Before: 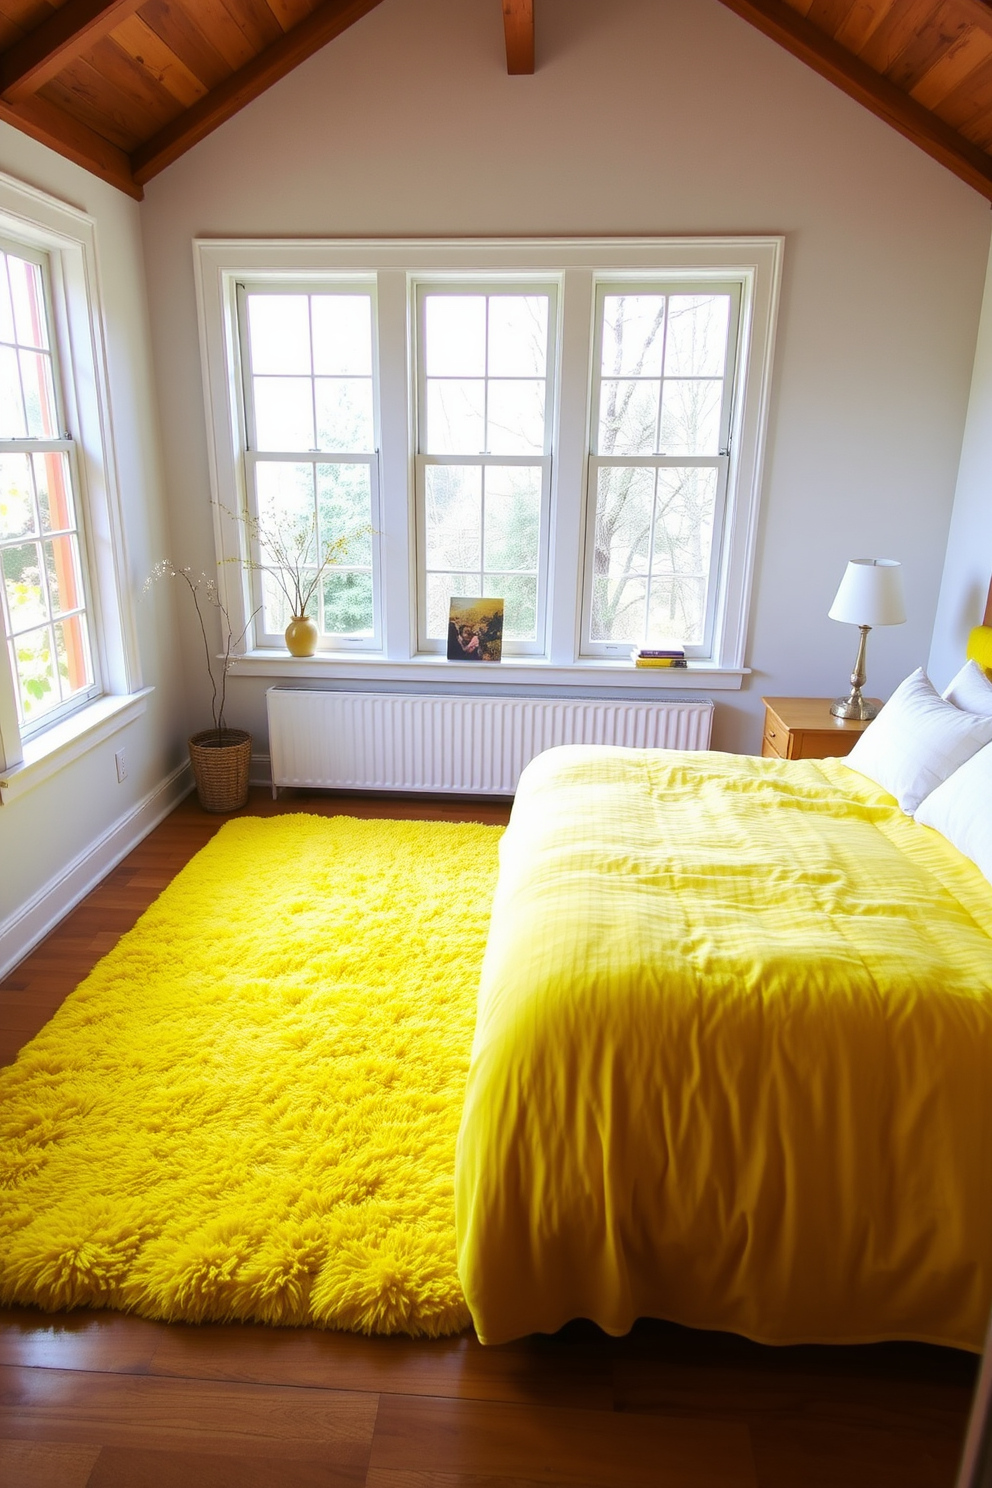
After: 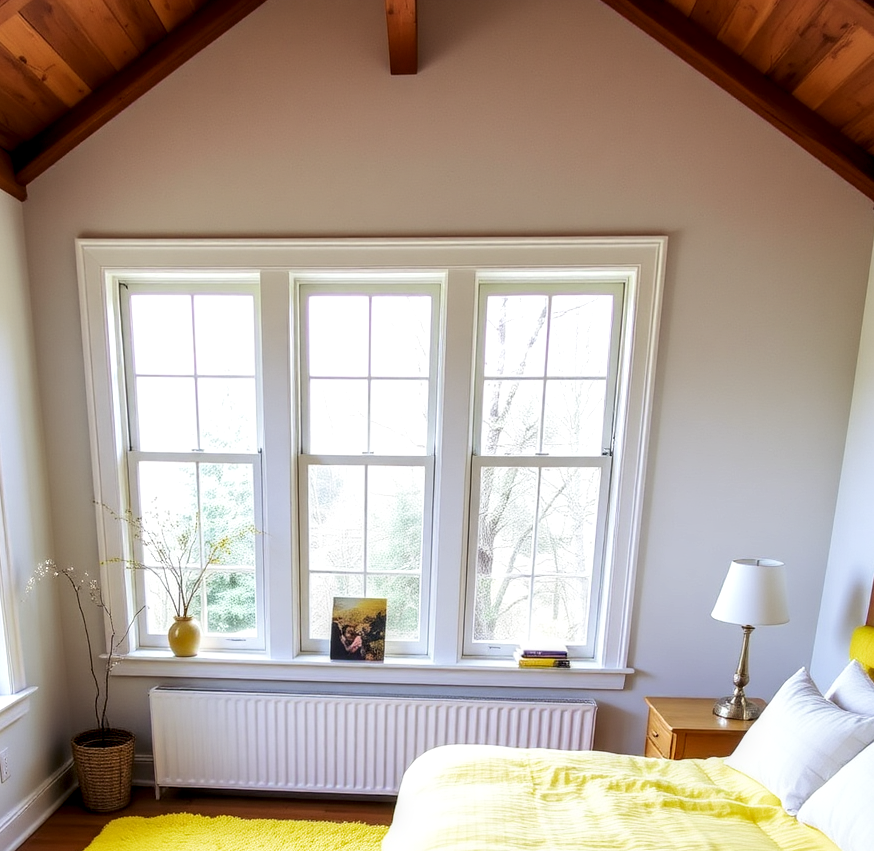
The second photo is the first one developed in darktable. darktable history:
filmic rgb: black relative exposure -12.8 EV, white relative exposure 2.8 EV, threshold 3 EV, target black luminance 0%, hardness 8.54, latitude 70.41%, contrast 1.133, shadows ↔ highlights balance -0.395%, color science v4 (2020), enable highlight reconstruction true
local contrast: highlights 59%, detail 145%
crop and rotate: left 11.812%, bottom 42.776%
